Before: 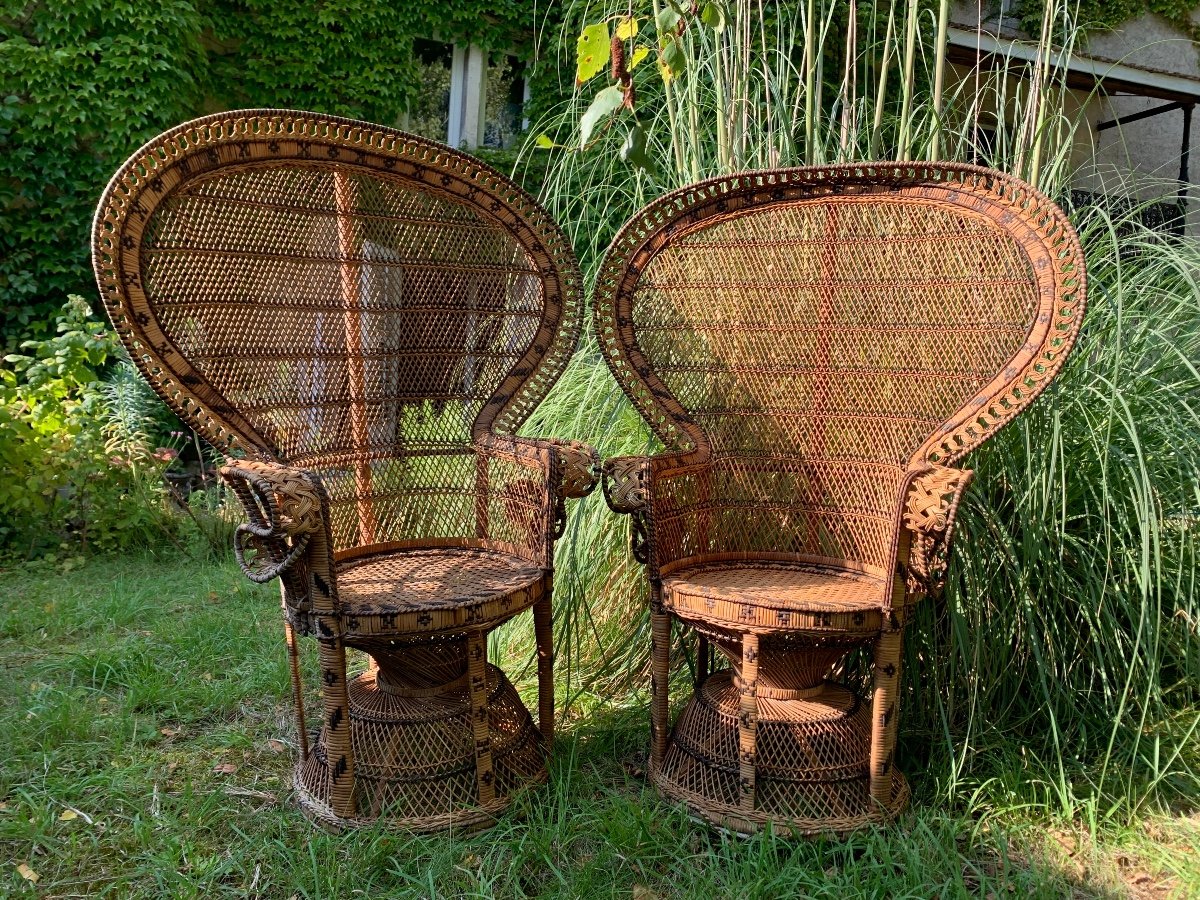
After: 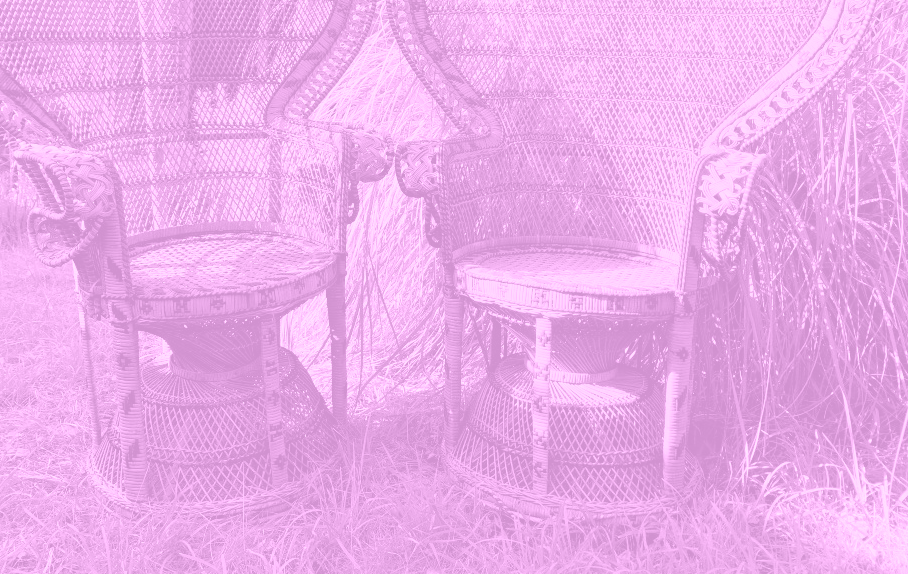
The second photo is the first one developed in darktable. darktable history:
crop and rotate: left 17.299%, top 35.115%, right 7.015%, bottom 1.024%
colorize: hue 331.2°, saturation 75%, source mix 30.28%, lightness 70.52%, version 1
